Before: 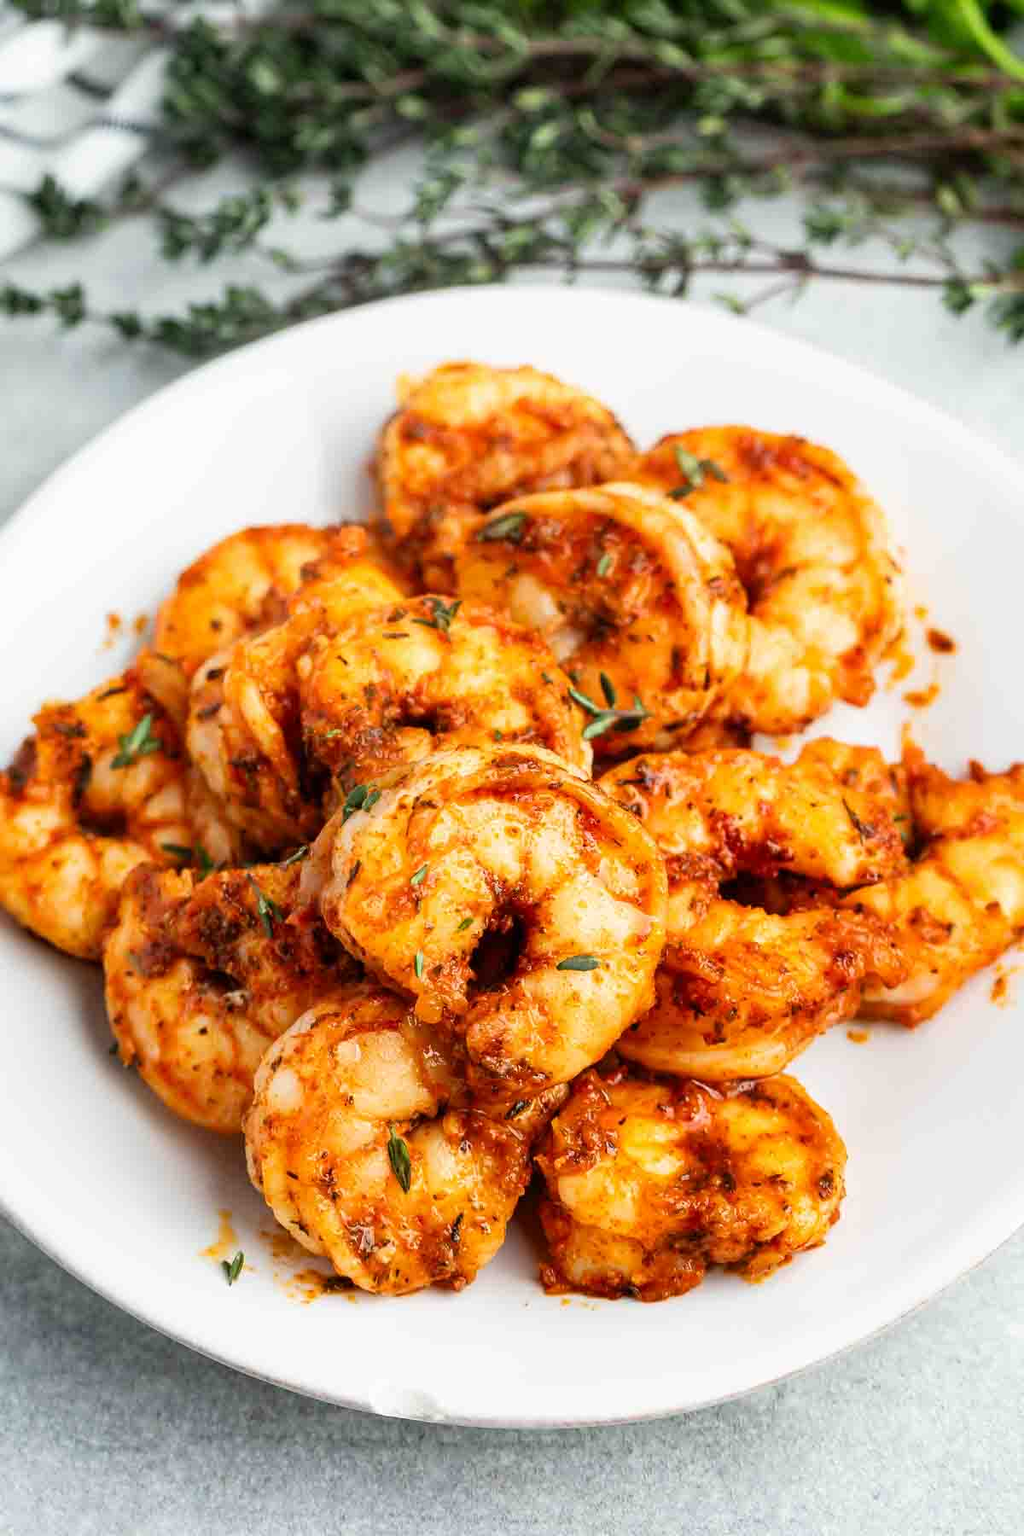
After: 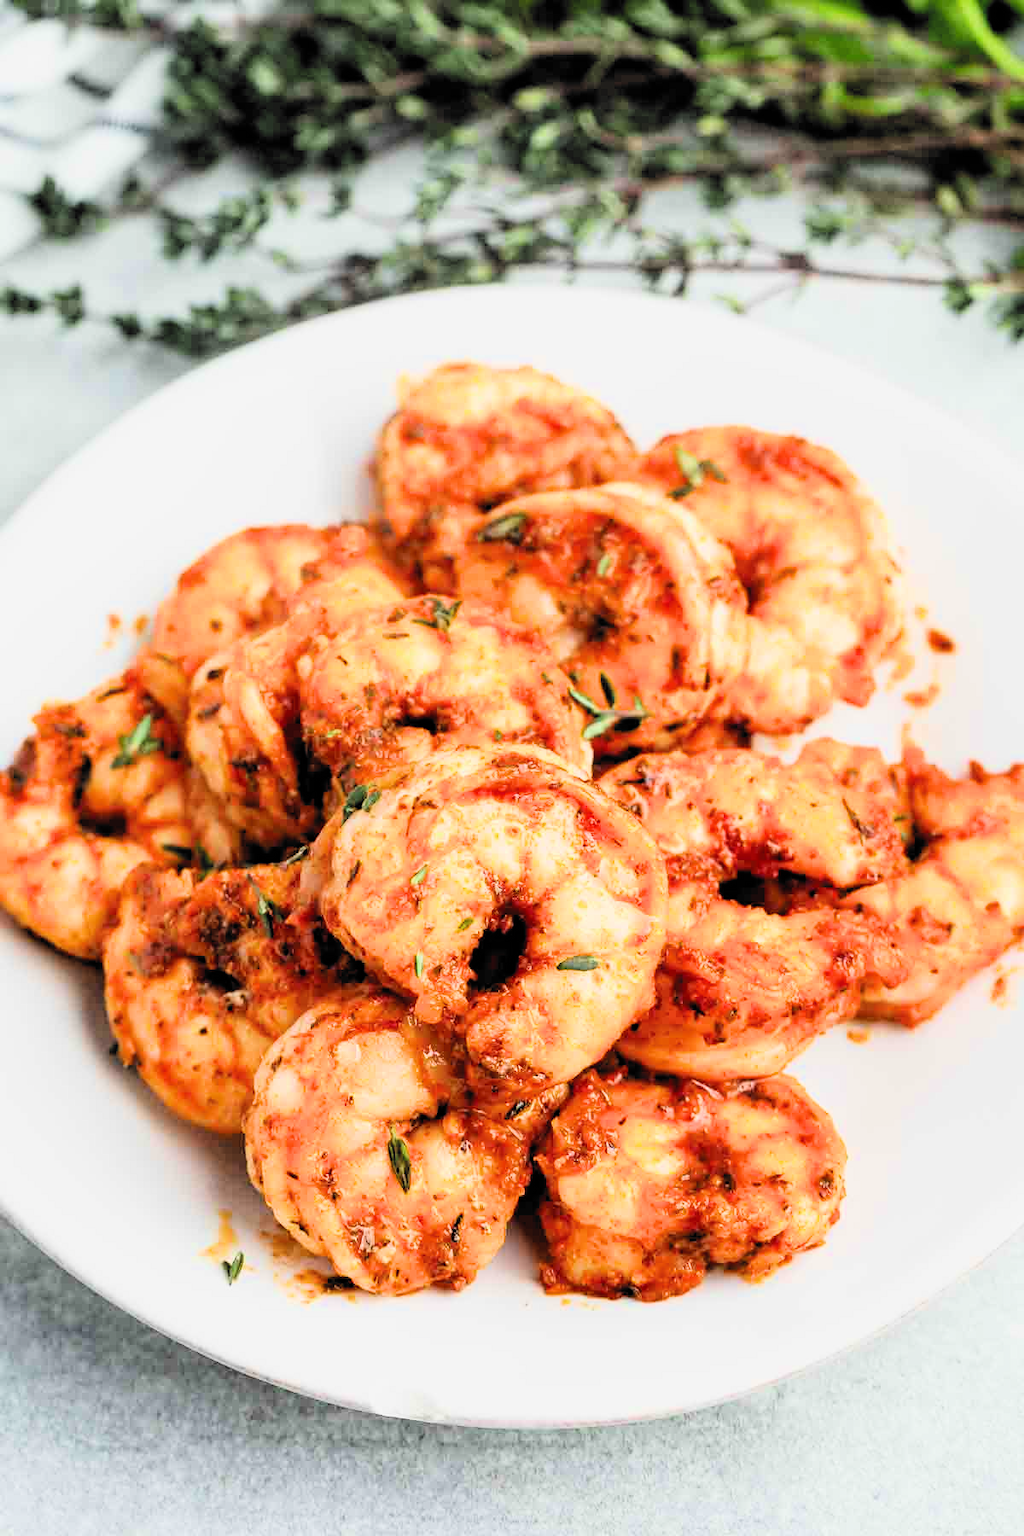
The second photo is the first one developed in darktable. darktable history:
exposure: exposure 0.666 EV, compensate highlight preservation false
filmic rgb: black relative exposure -5.04 EV, white relative exposure 3.98 EV, hardness 2.9, contrast 1.297, highlights saturation mix -30.46%, color science v6 (2022)
